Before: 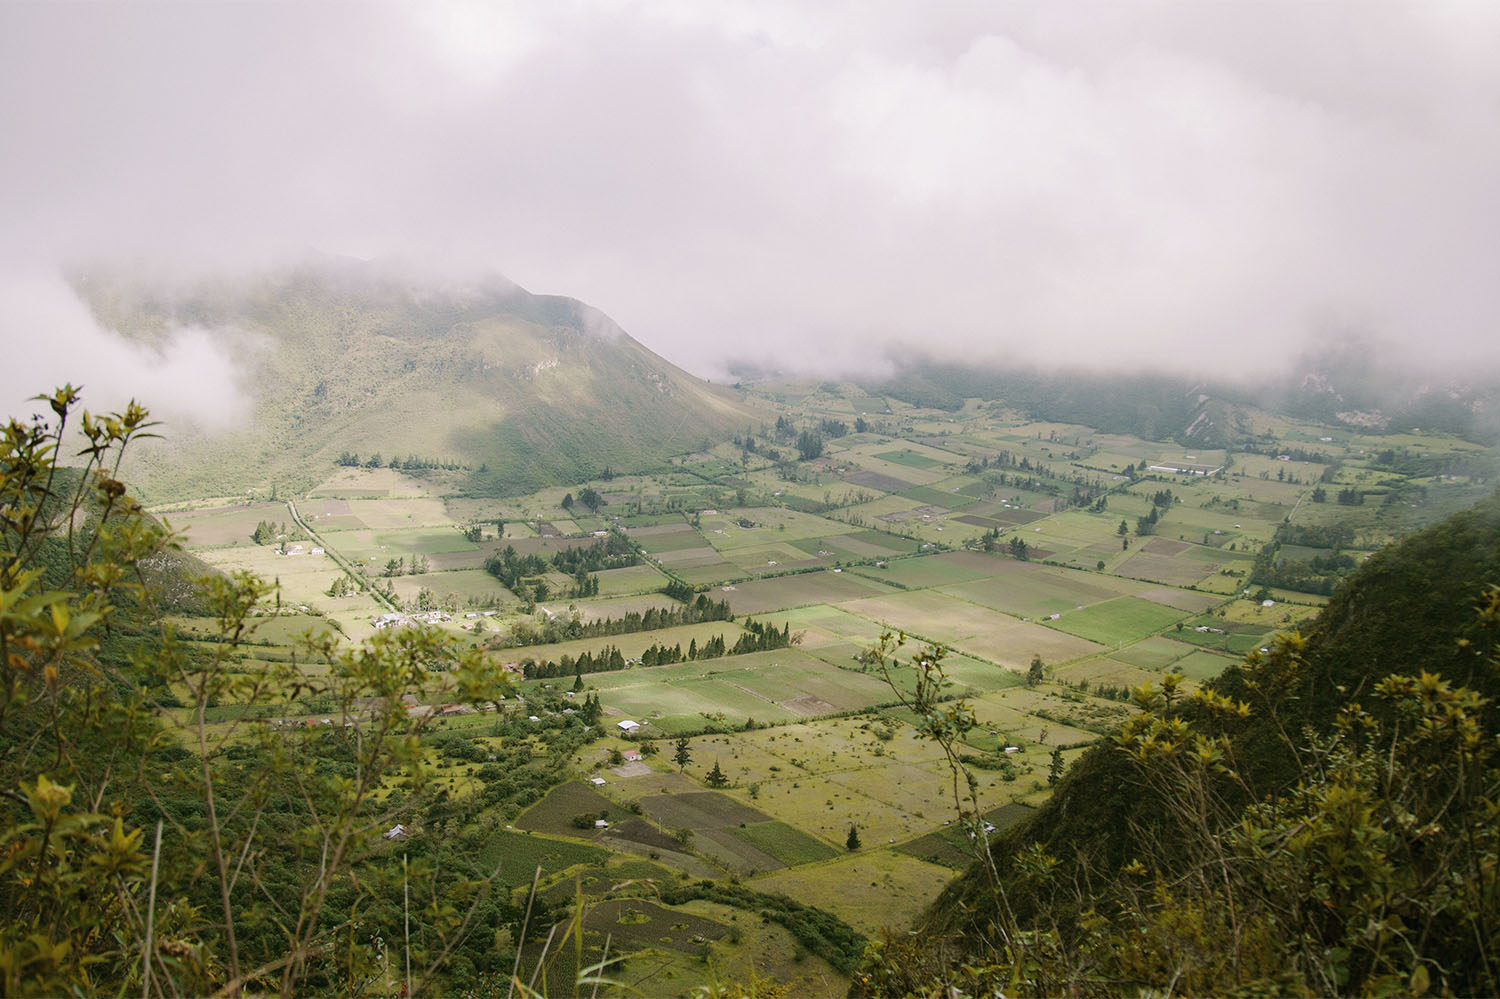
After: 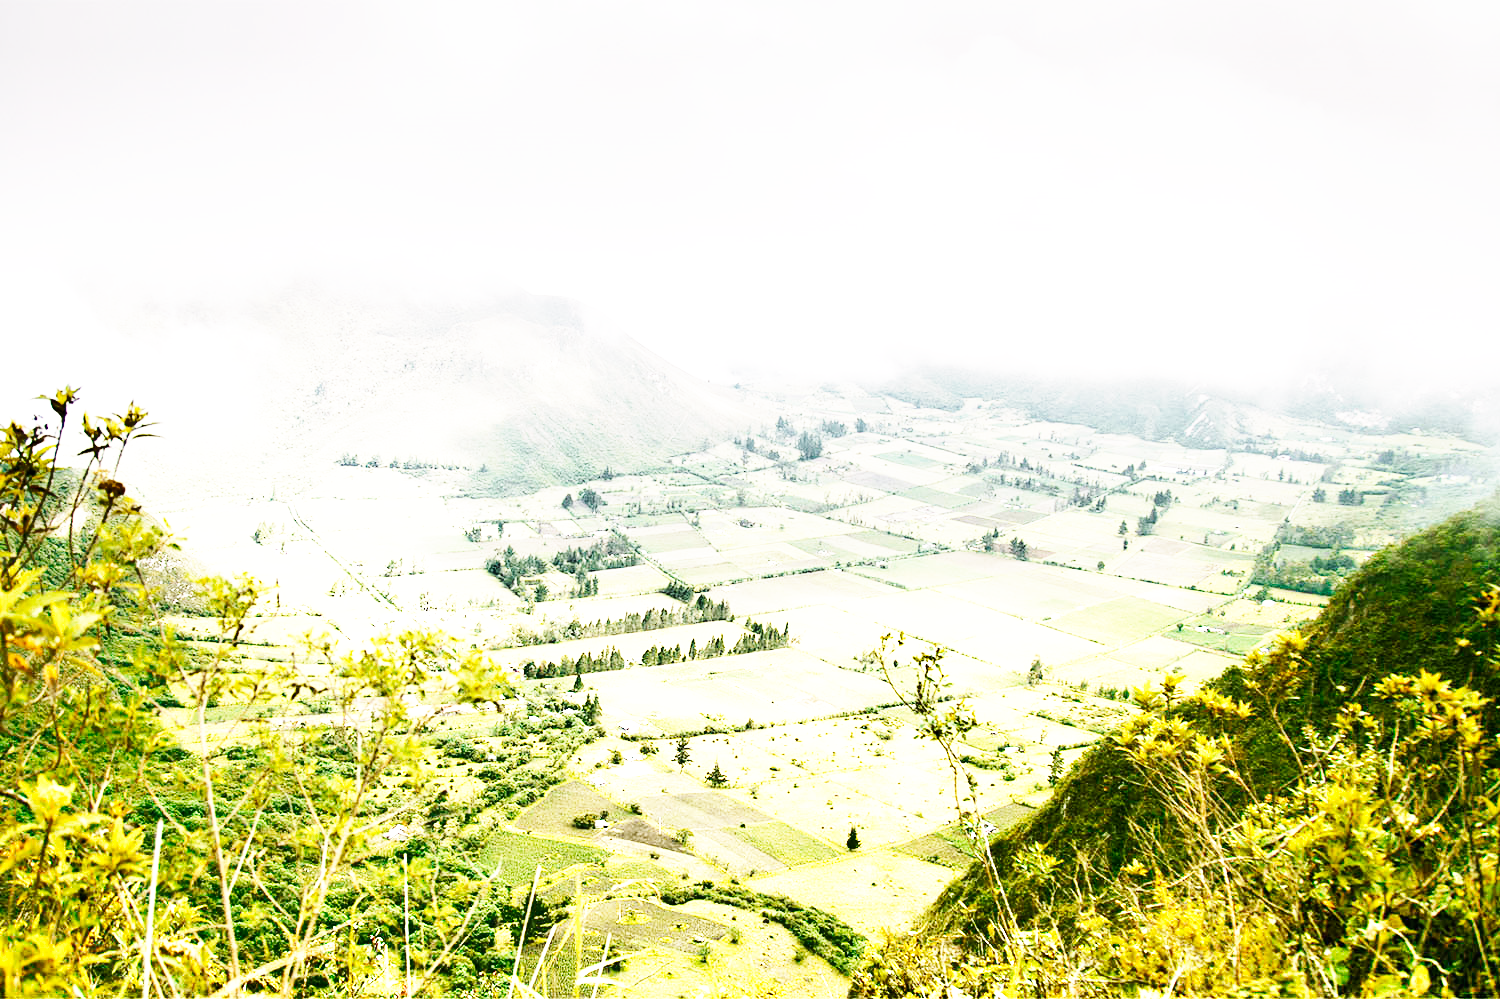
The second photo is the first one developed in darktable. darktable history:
shadows and highlights: highlights color adjustment 0%, soften with gaussian
base curve: curves: ch0 [(0, 0) (0.007, 0.004) (0.027, 0.03) (0.046, 0.07) (0.207, 0.54) (0.442, 0.872) (0.673, 0.972) (1, 1)], preserve colors none
graduated density: density -3.9 EV
